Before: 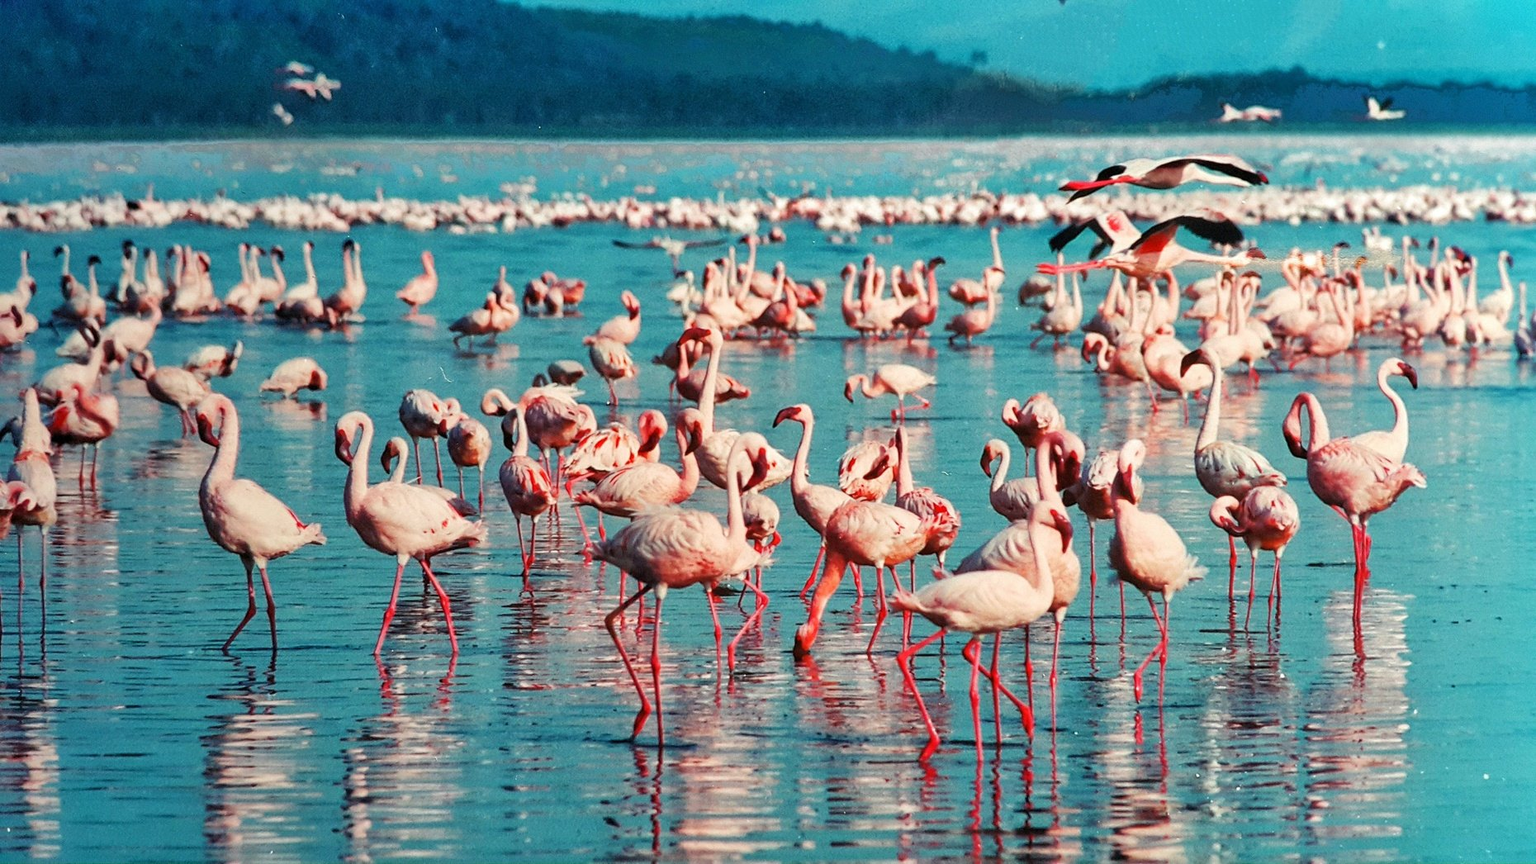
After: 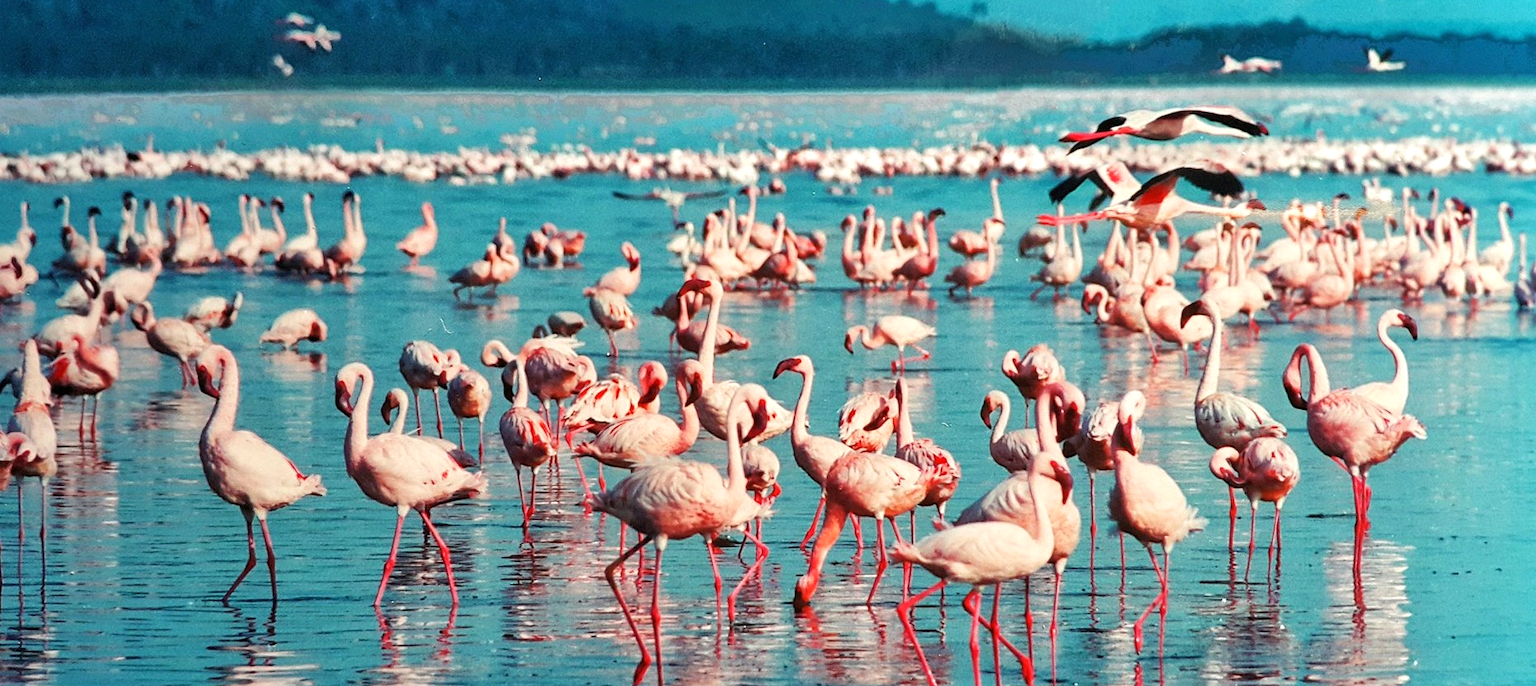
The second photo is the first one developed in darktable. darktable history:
exposure: exposure 0.201 EV, compensate exposure bias true, compensate highlight preservation false
crop and rotate: top 5.664%, bottom 14.81%
